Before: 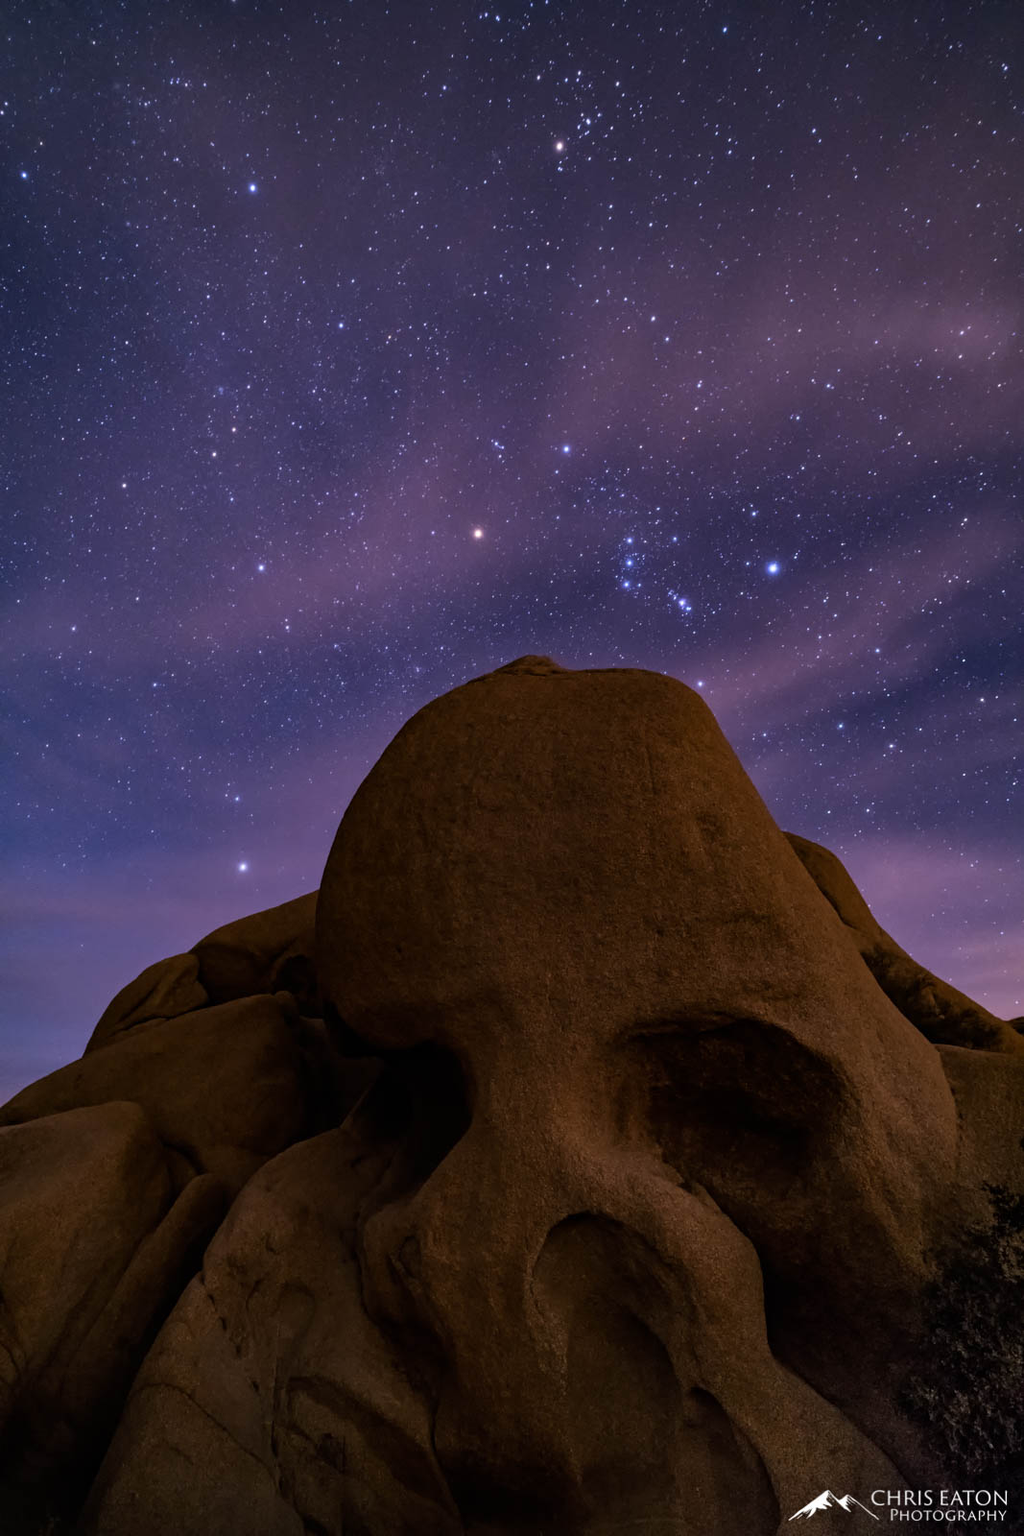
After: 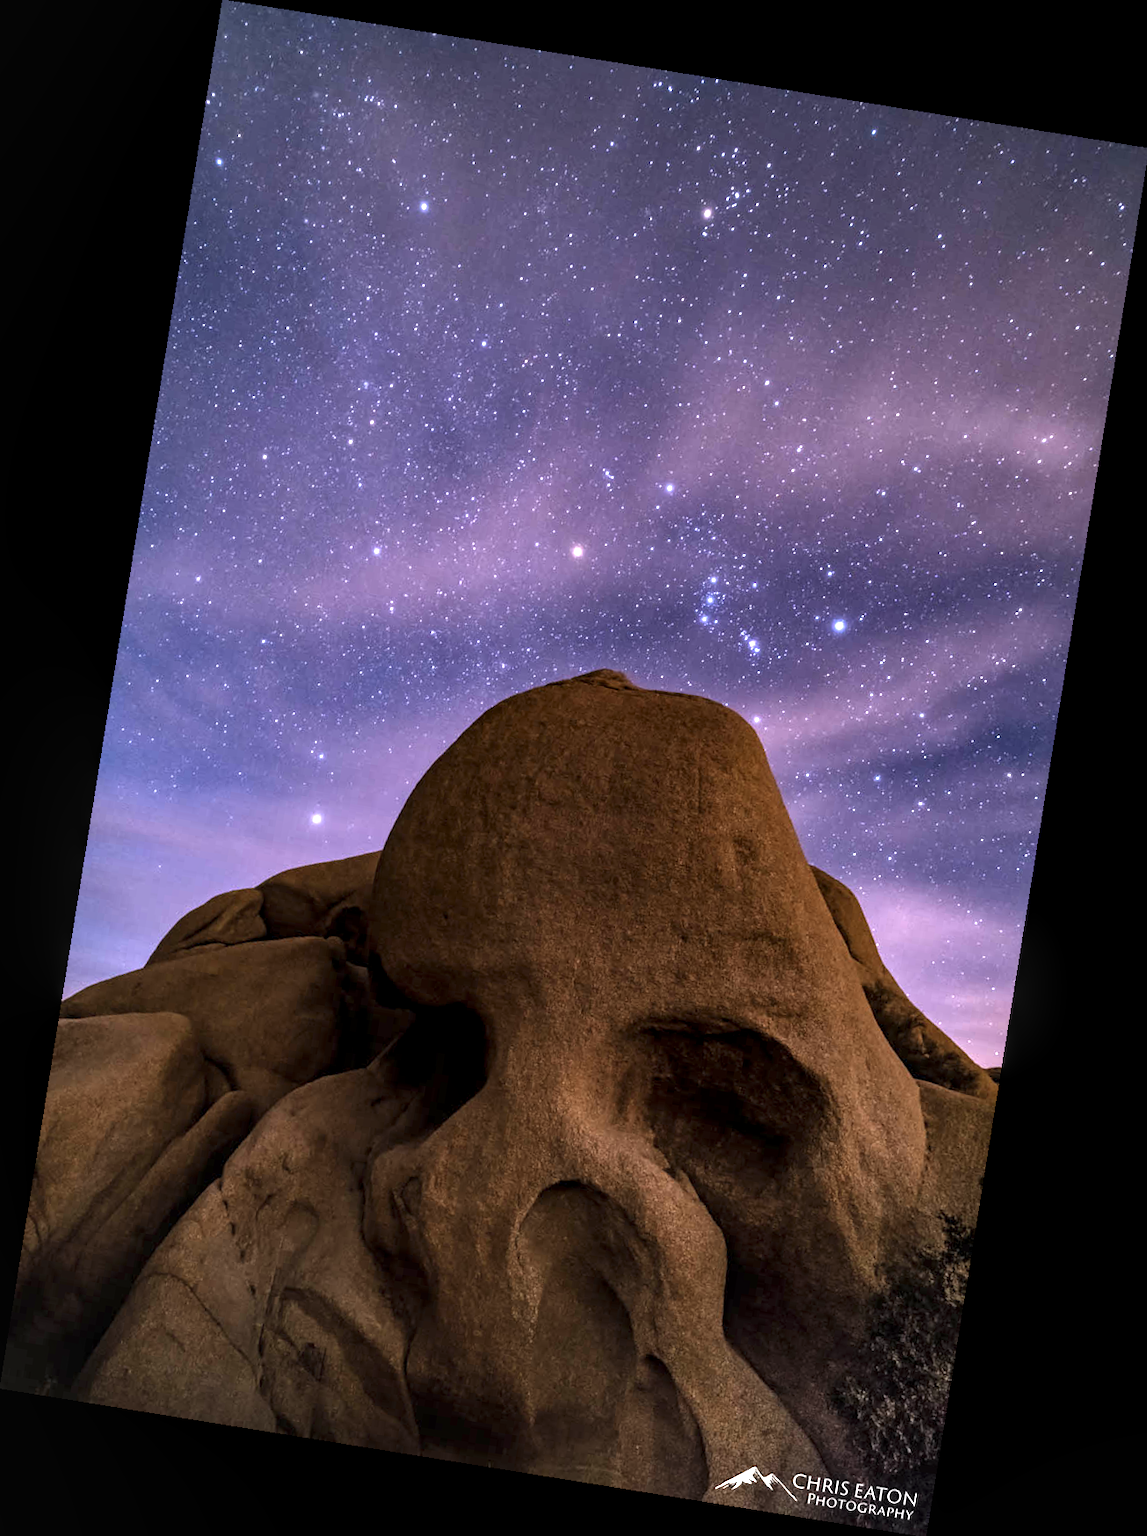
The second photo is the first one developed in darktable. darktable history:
exposure: black level correction -0.002, exposure 1.115 EV, compensate highlight preservation false
local contrast: highlights 60%, shadows 60%, detail 160%
rotate and perspective: rotation 9.12°, automatic cropping off
